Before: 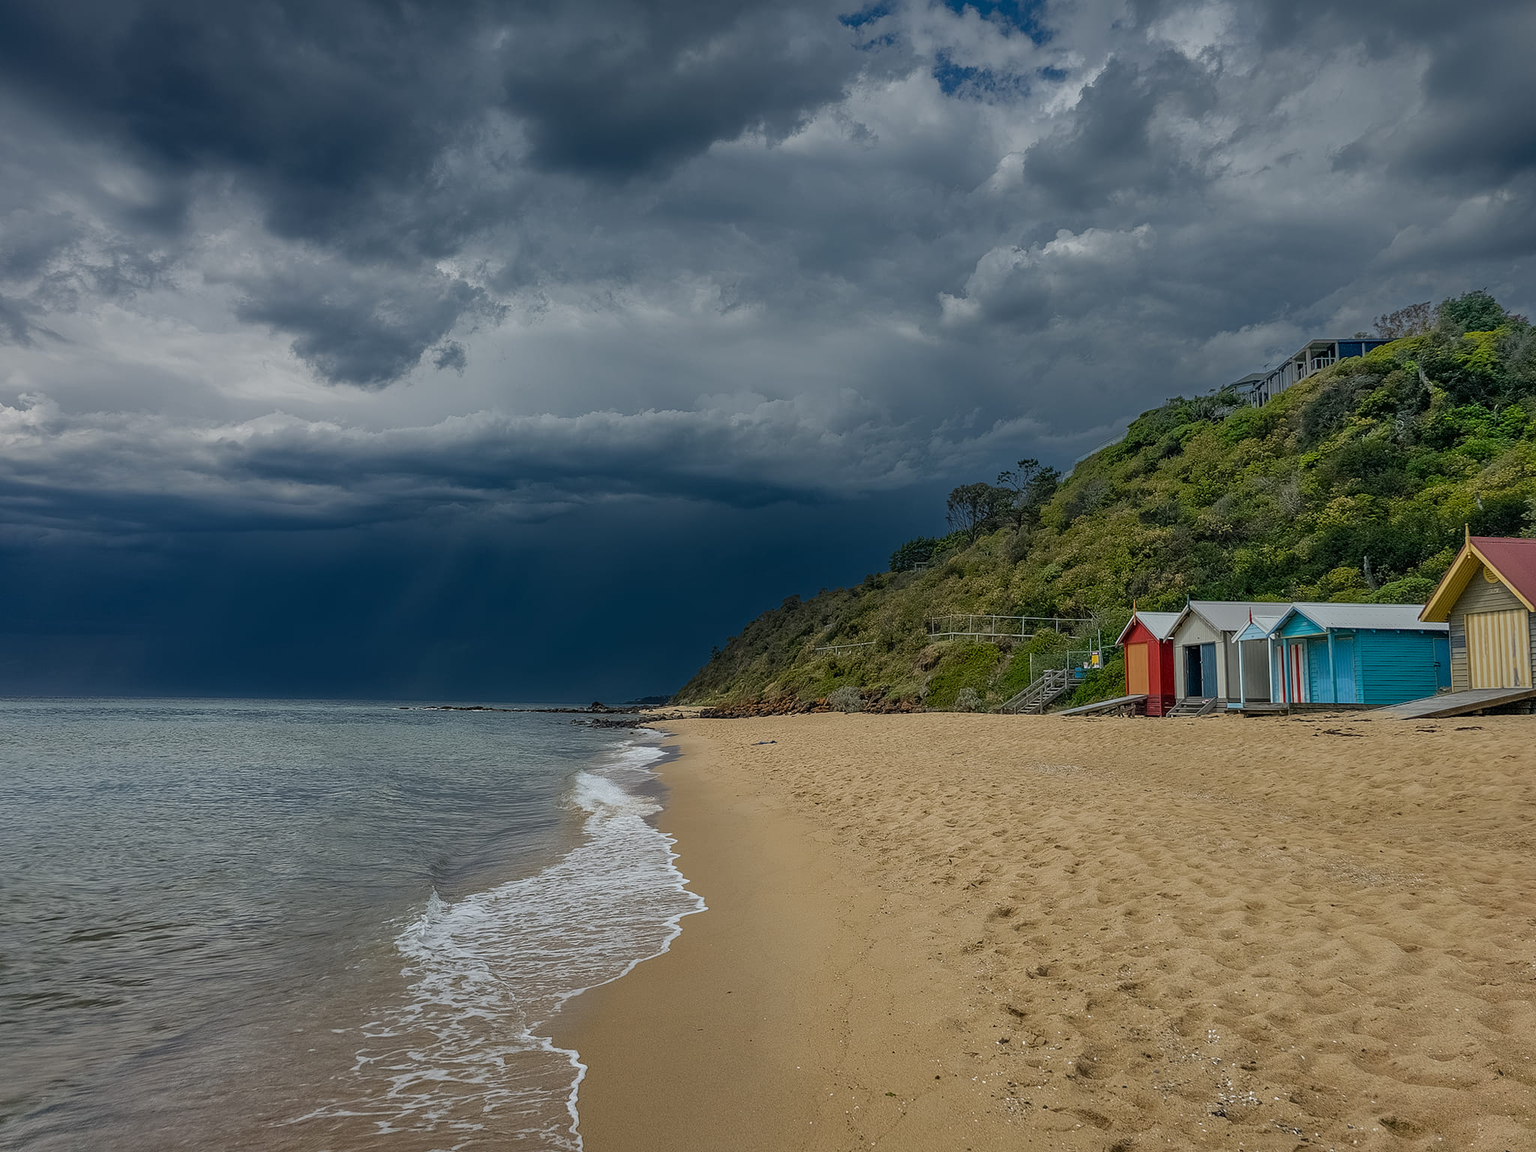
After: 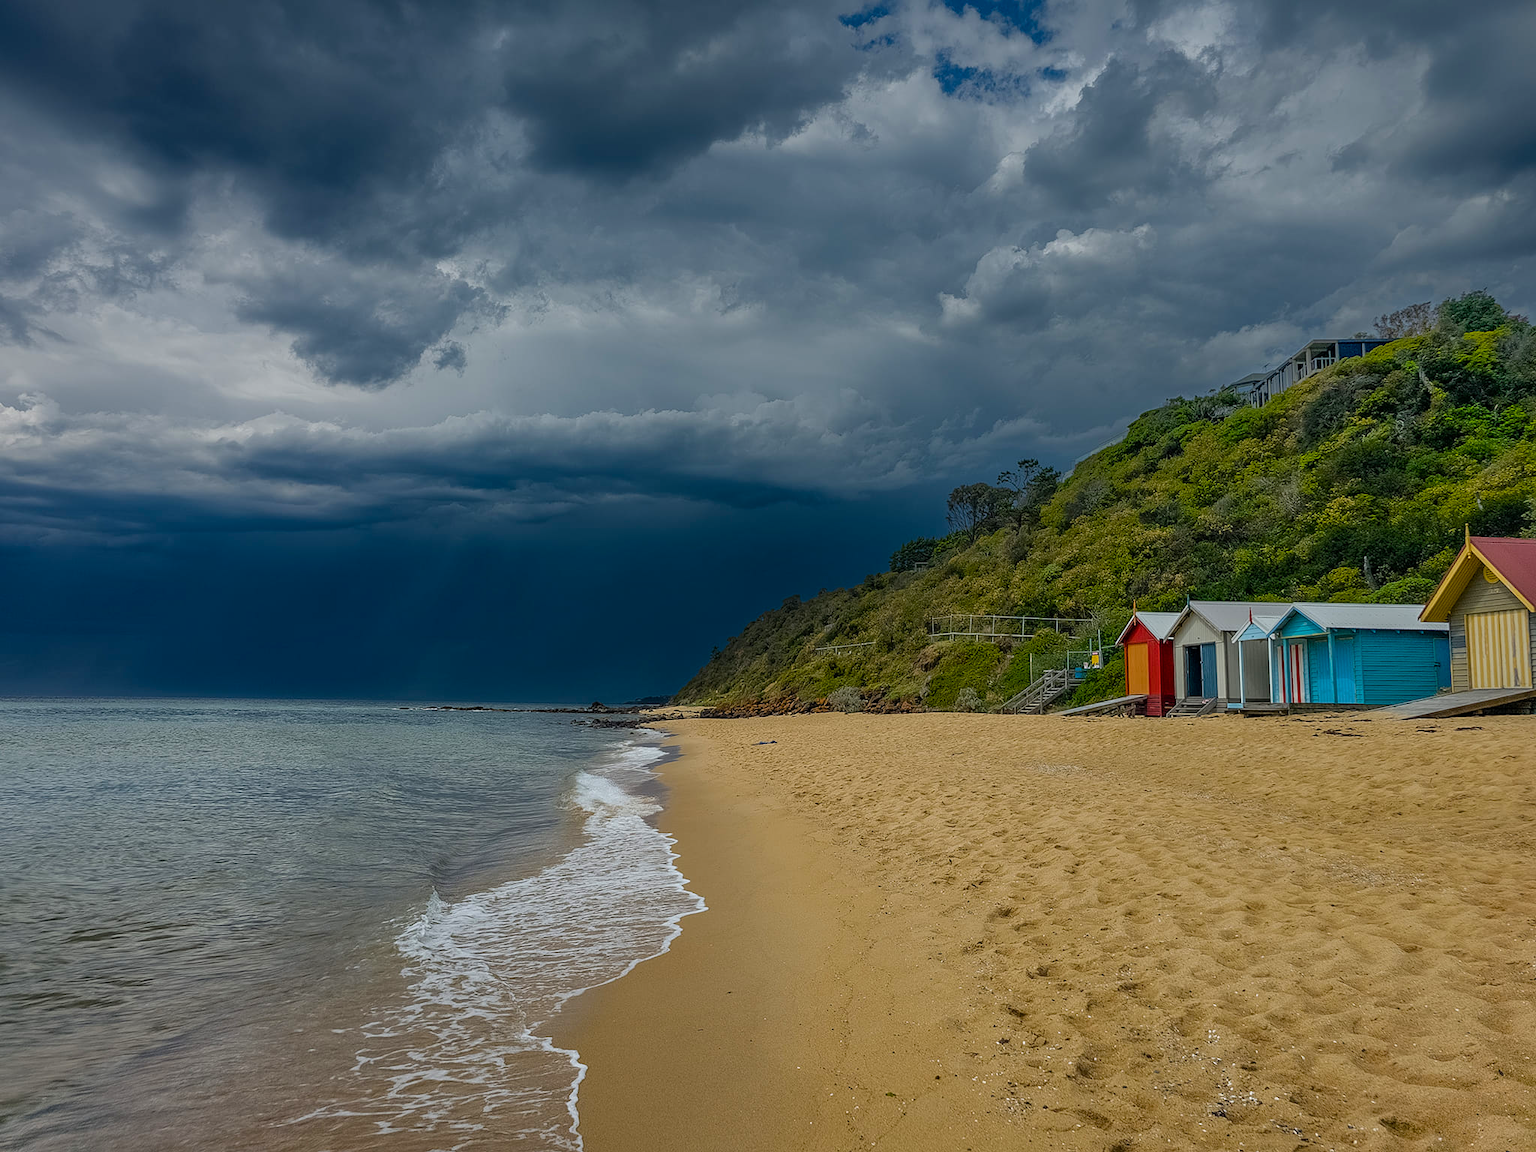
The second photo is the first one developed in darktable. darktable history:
exposure: compensate highlight preservation false
color balance rgb: perceptual saturation grading › global saturation 34.116%, global vibrance 5.058%, contrast 3.077%
